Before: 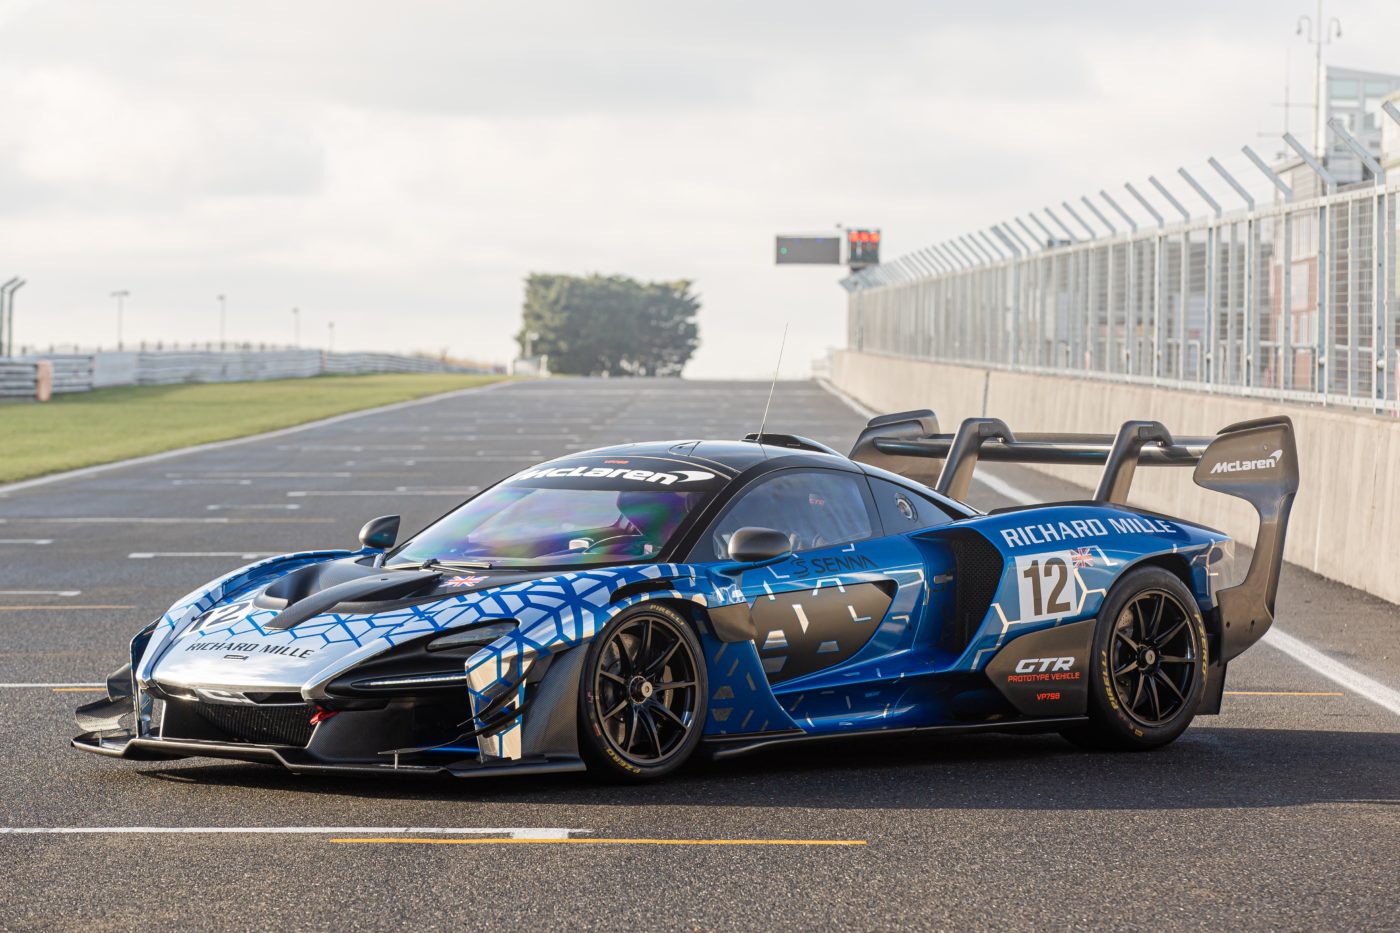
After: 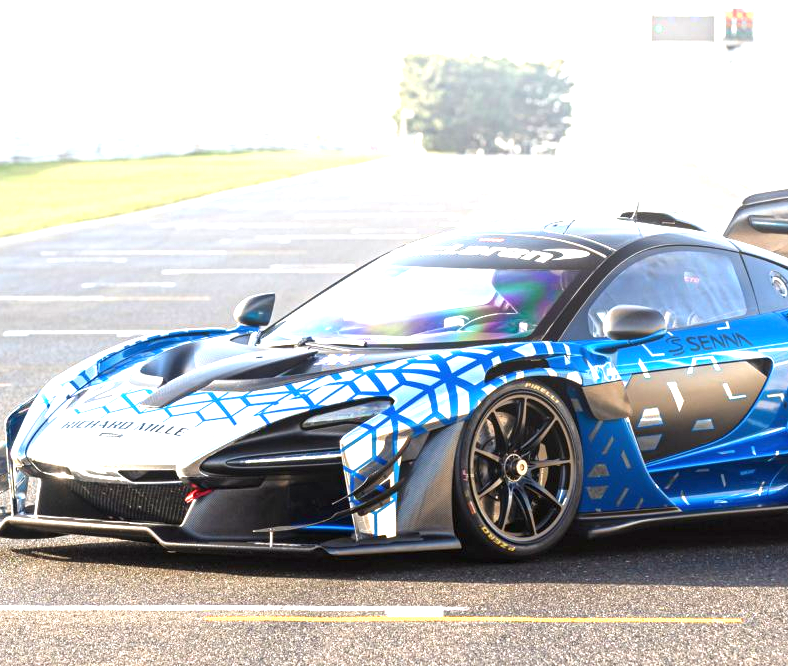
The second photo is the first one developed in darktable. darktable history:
crop: left 8.966%, top 23.852%, right 34.699%, bottom 4.703%
exposure: black level correction 0, exposure 1.675 EV, compensate exposure bias true, compensate highlight preservation false
